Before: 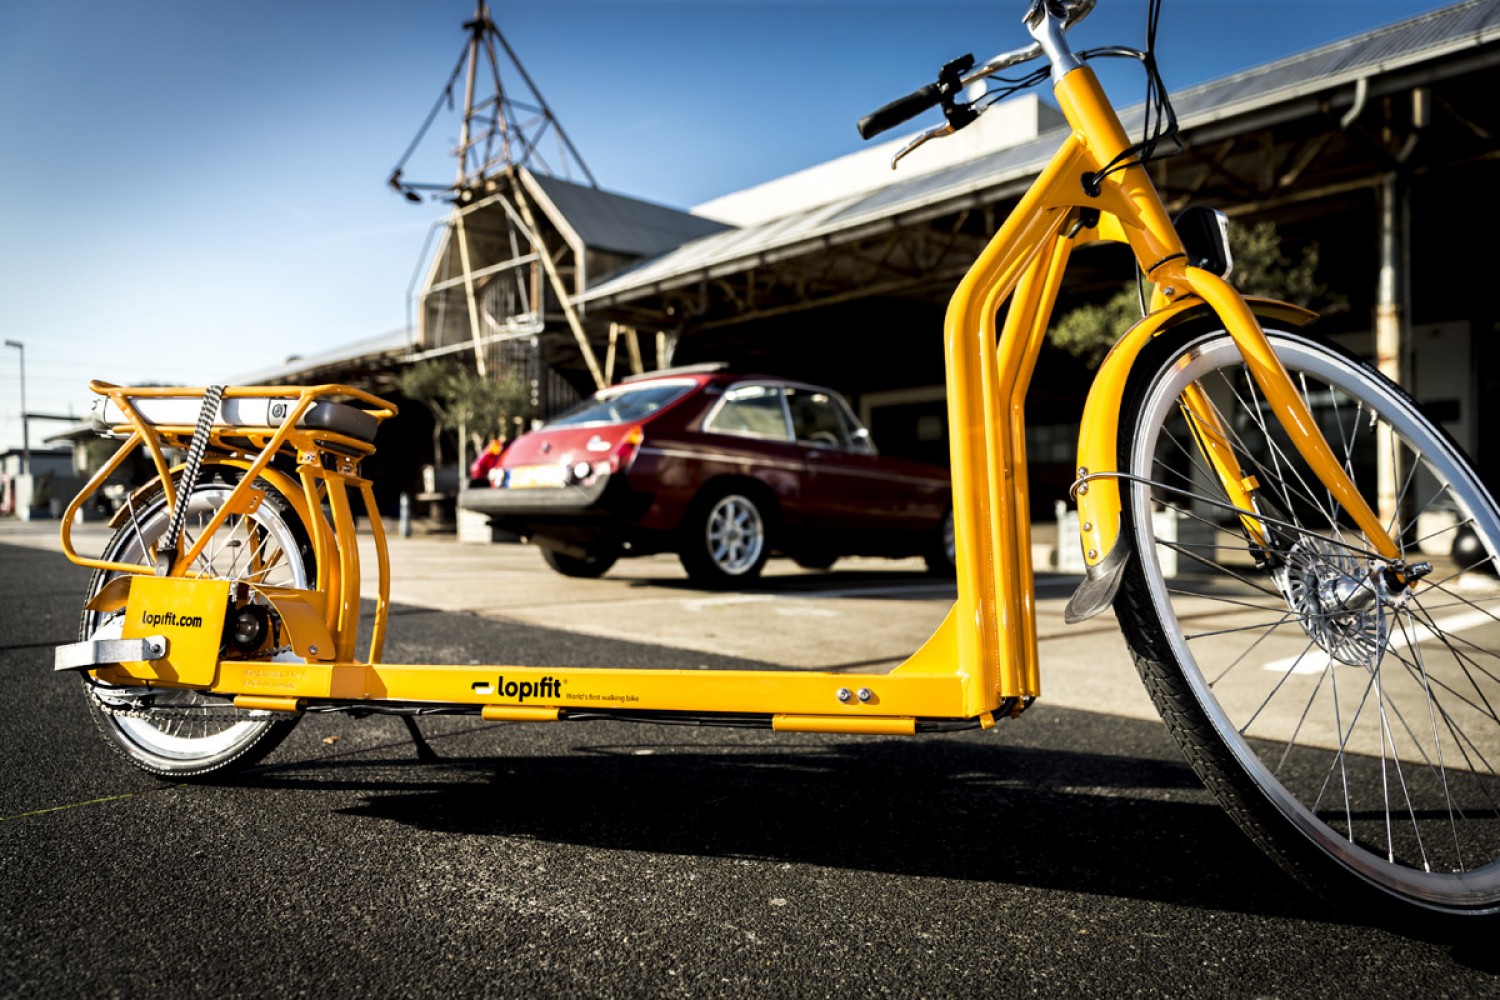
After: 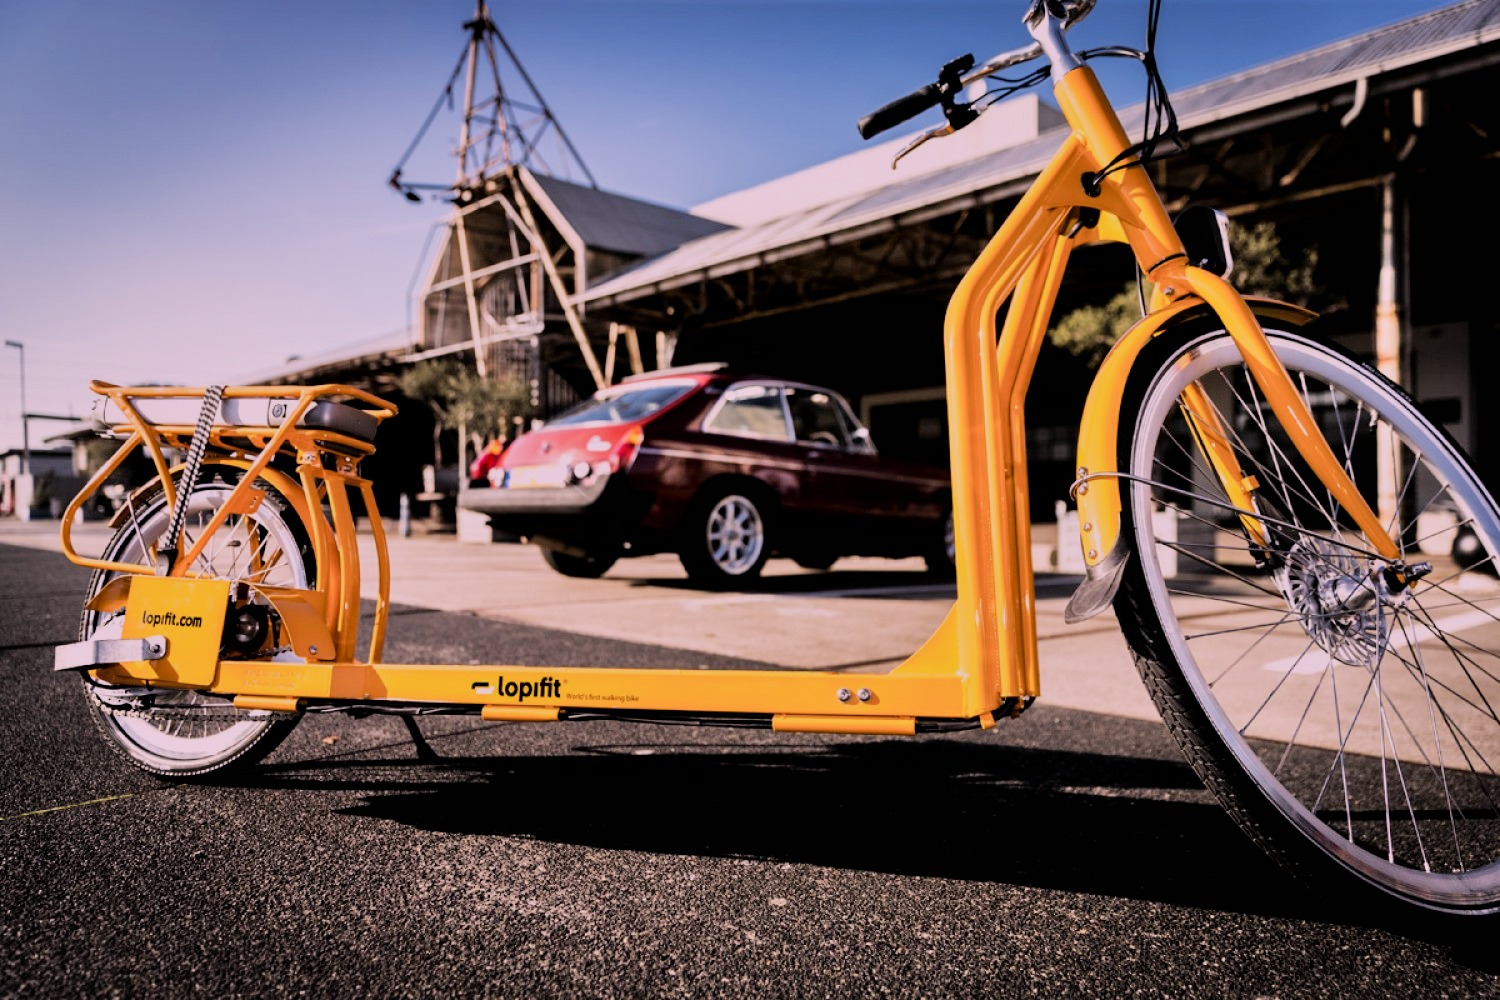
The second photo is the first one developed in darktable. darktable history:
filmic rgb: black relative exposure -7.65 EV, white relative exposure 4.56 EV, hardness 3.61
white balance: red 1.188, blue 1.11
shadows and highlights: shadows 43.71, white point adjustment -1.46, soften with gaussian
